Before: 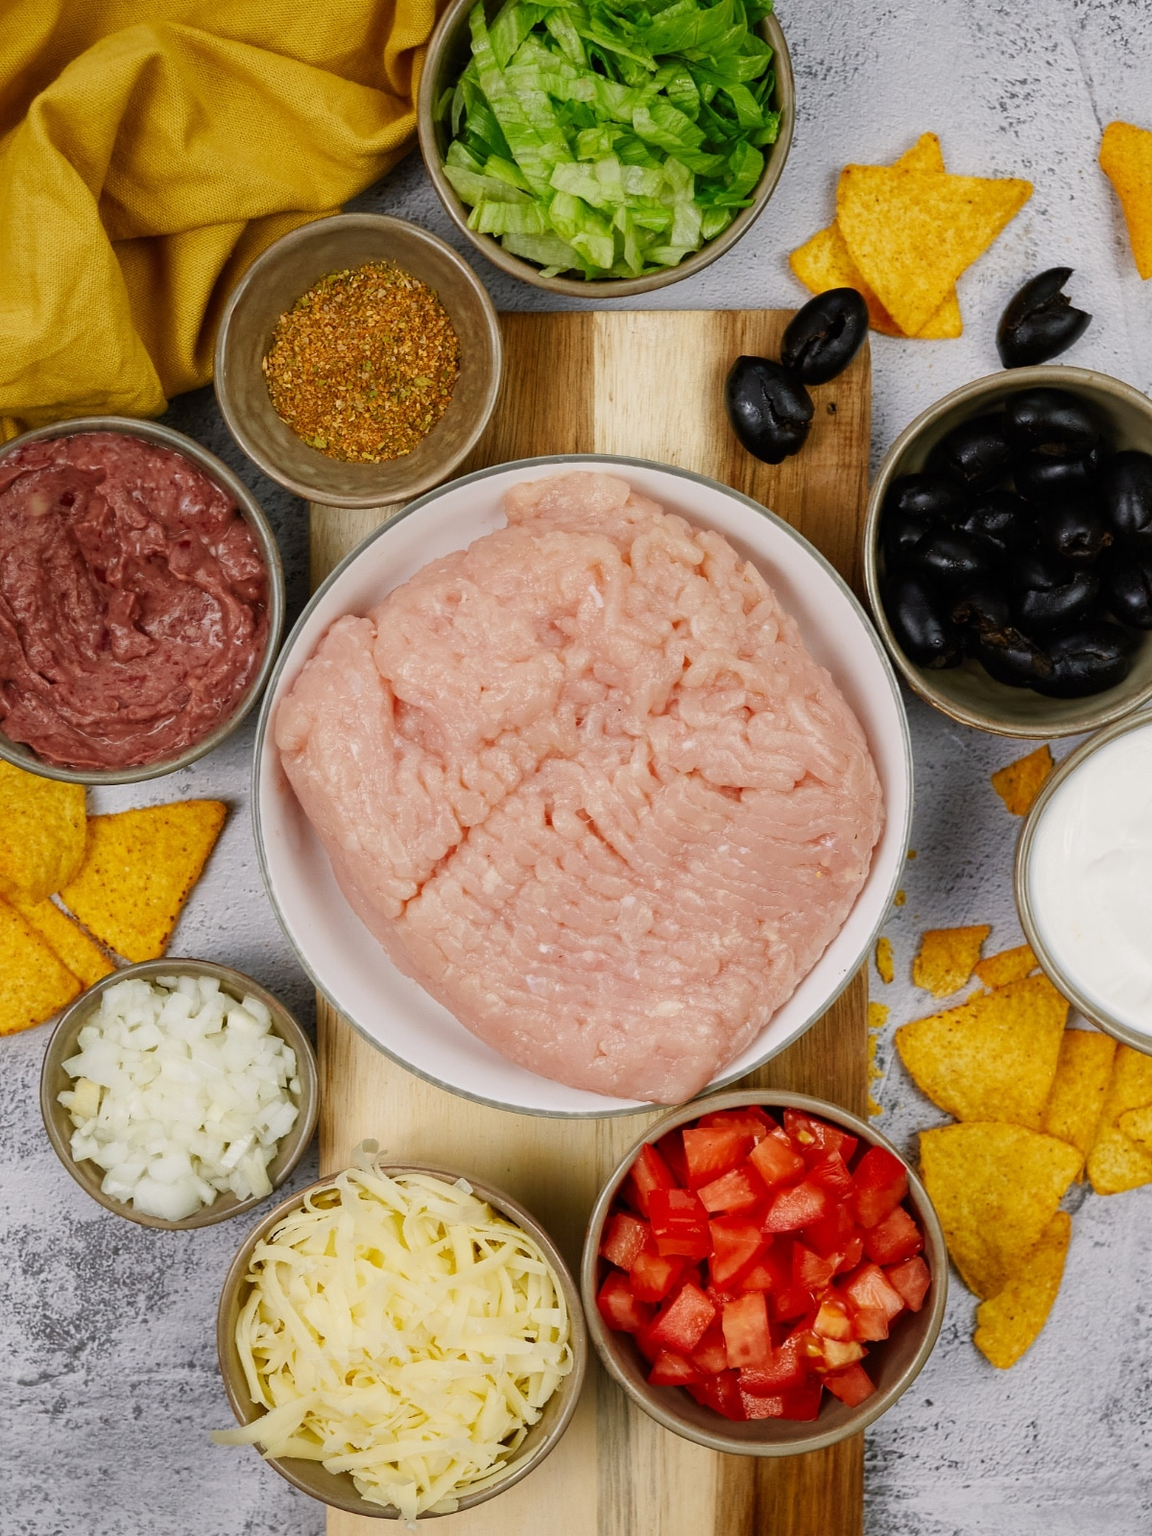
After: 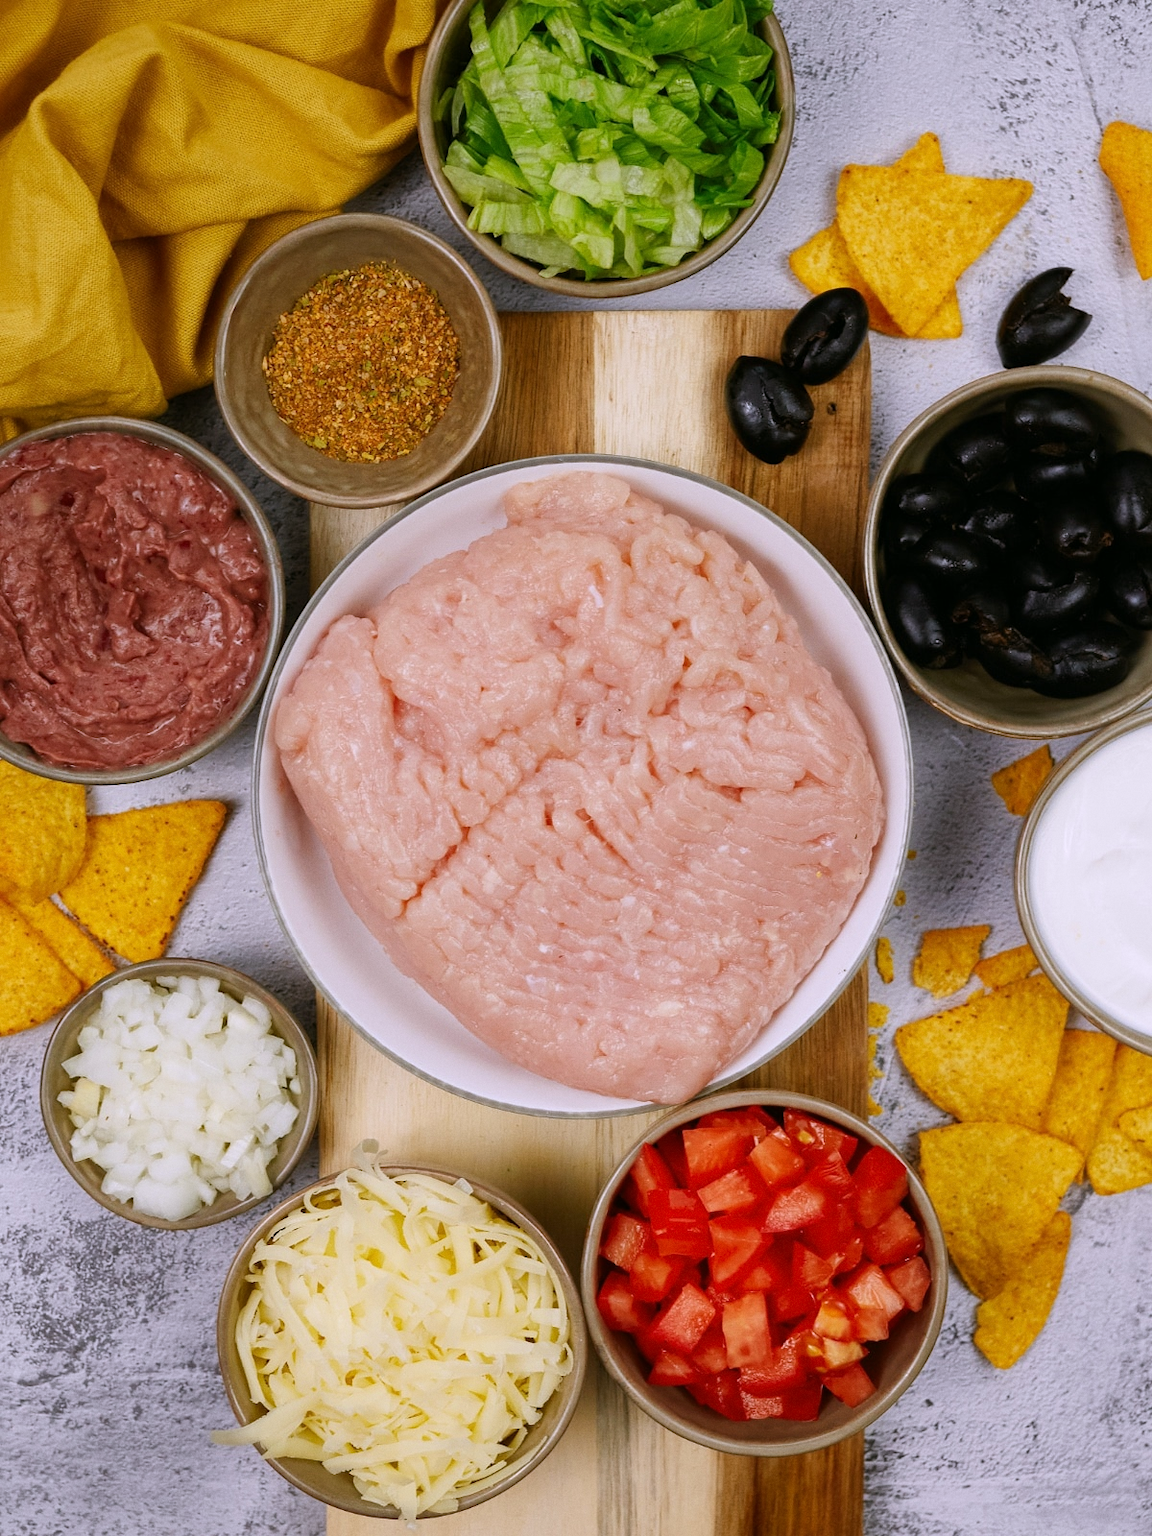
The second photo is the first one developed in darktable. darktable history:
white balance: red 1.004, blue 1.096
grain: coarseness 0.09 ISO, strength 10%
color balance: mode lift, gamma, gain (sRGB), lift [1, 0.99, 1.01, 0.992], gamma [1, 1.037, 0.974, 0.963]
